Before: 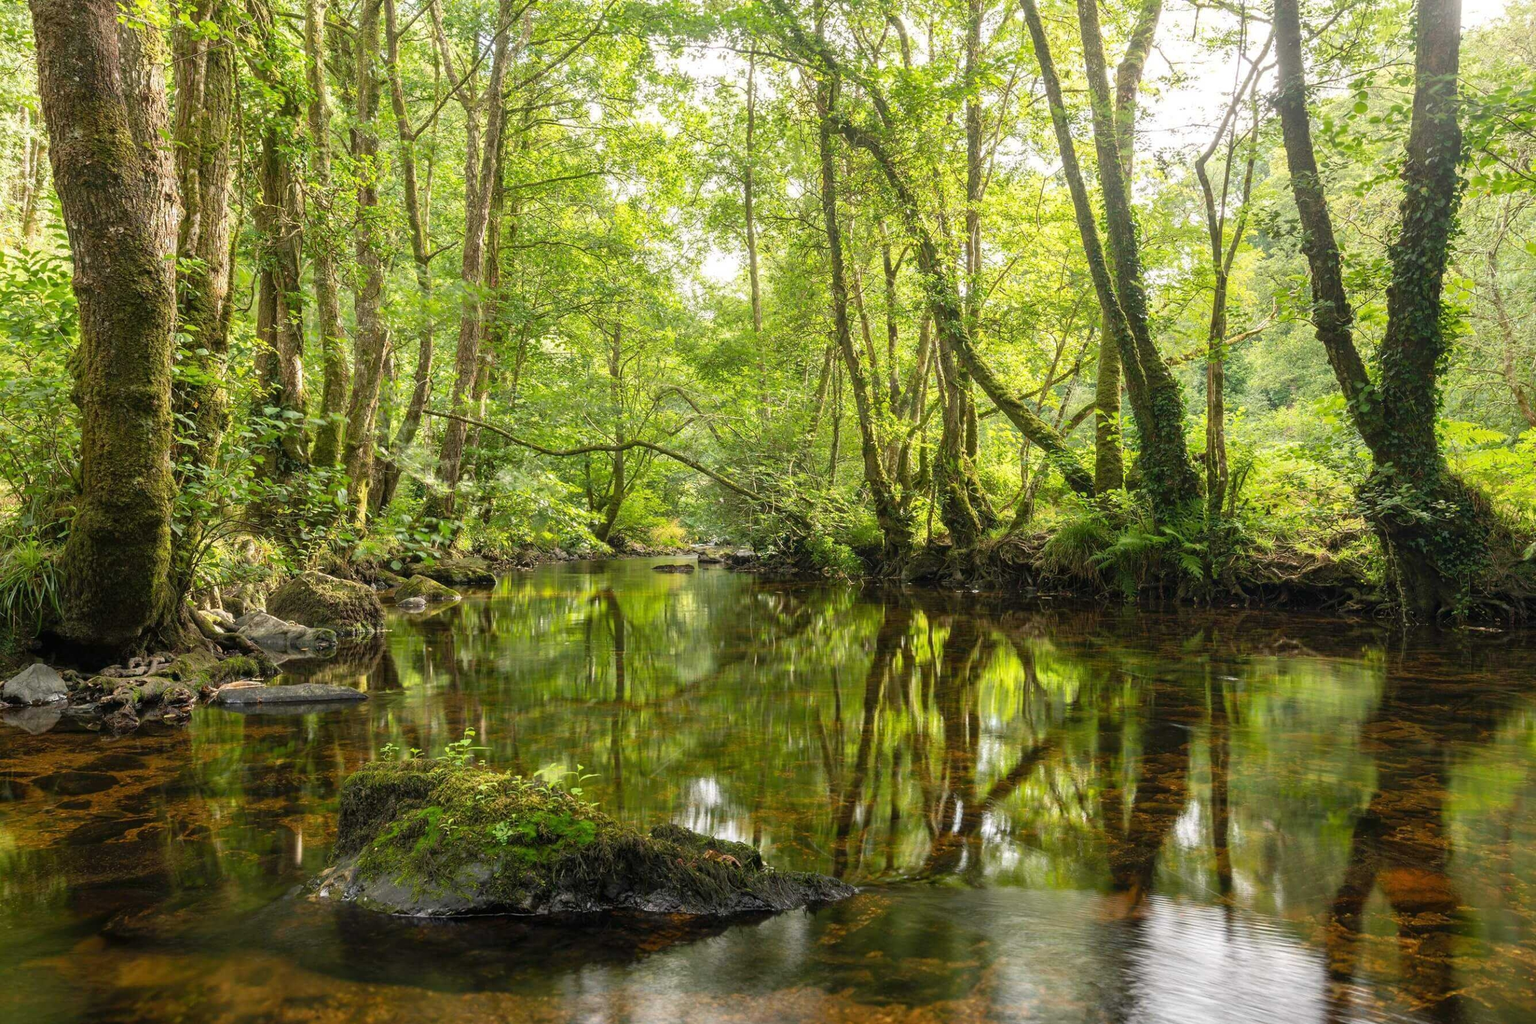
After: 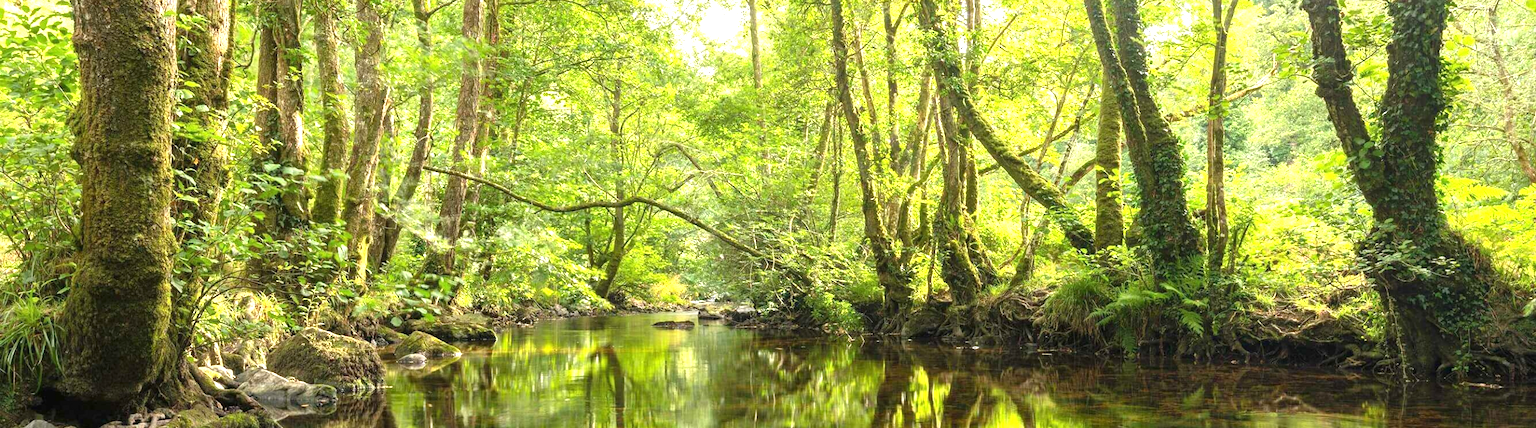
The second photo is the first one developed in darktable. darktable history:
exposure: black level correction 0, exposure 0.9 EV, compensate exposure bias true, compensate highlight preservation false
crop and rotate: top 23.84%, bottom 34.294%
